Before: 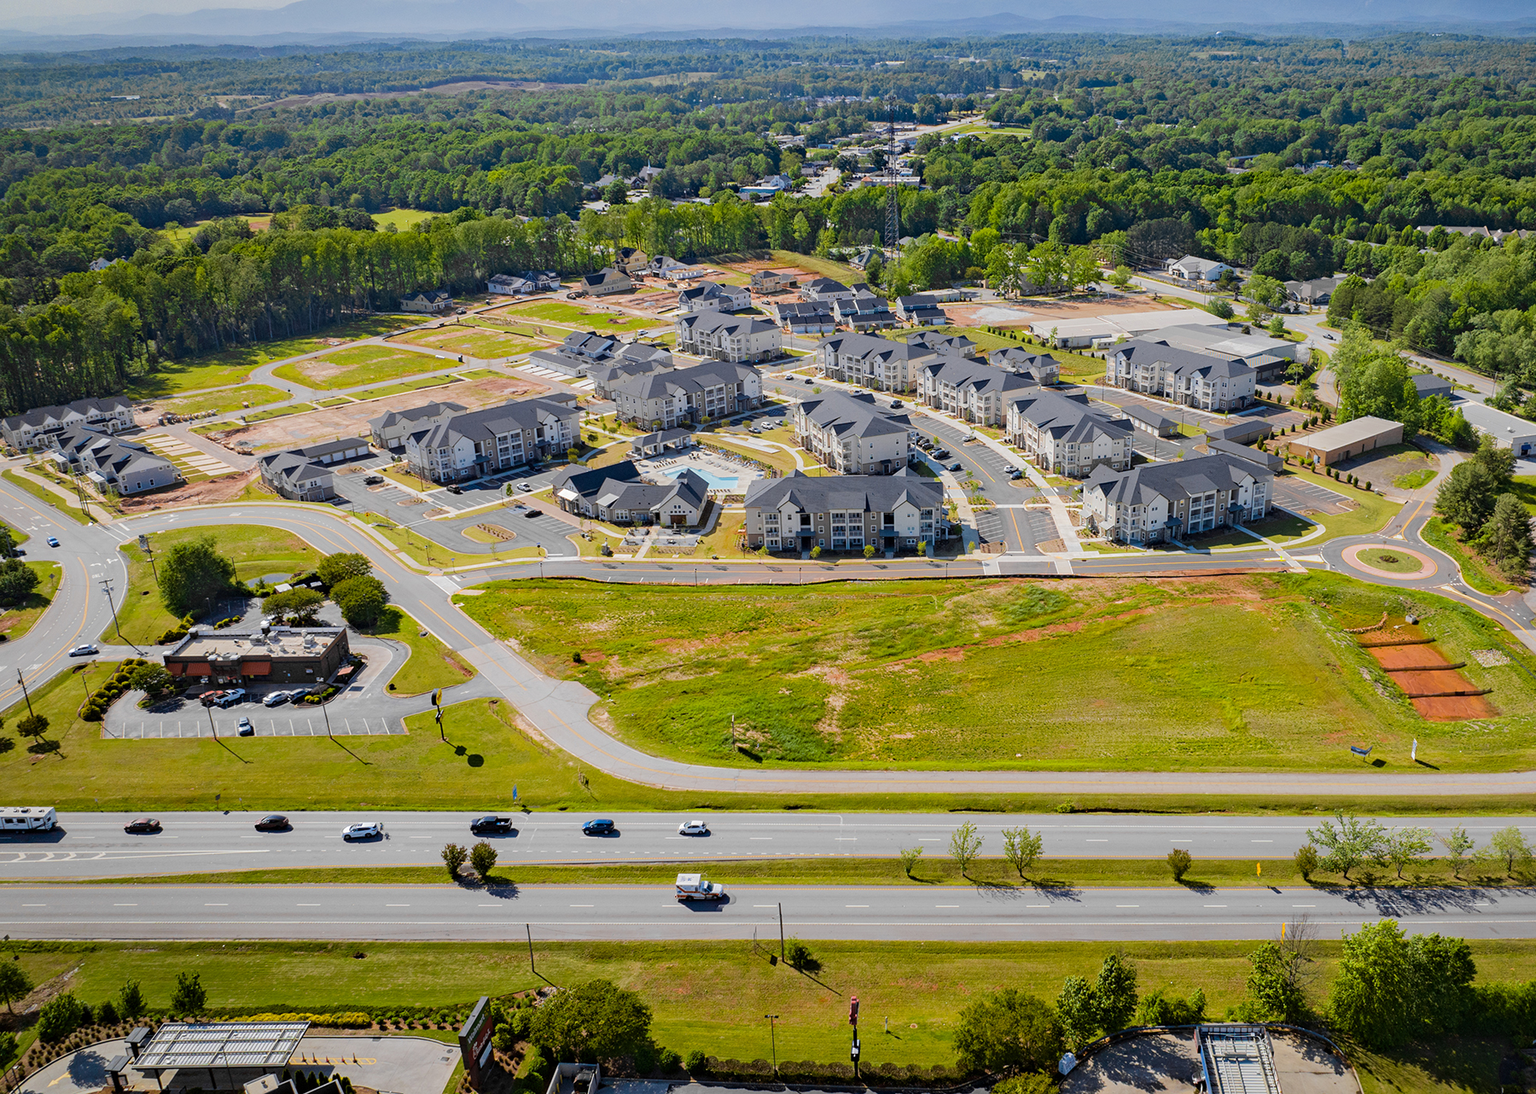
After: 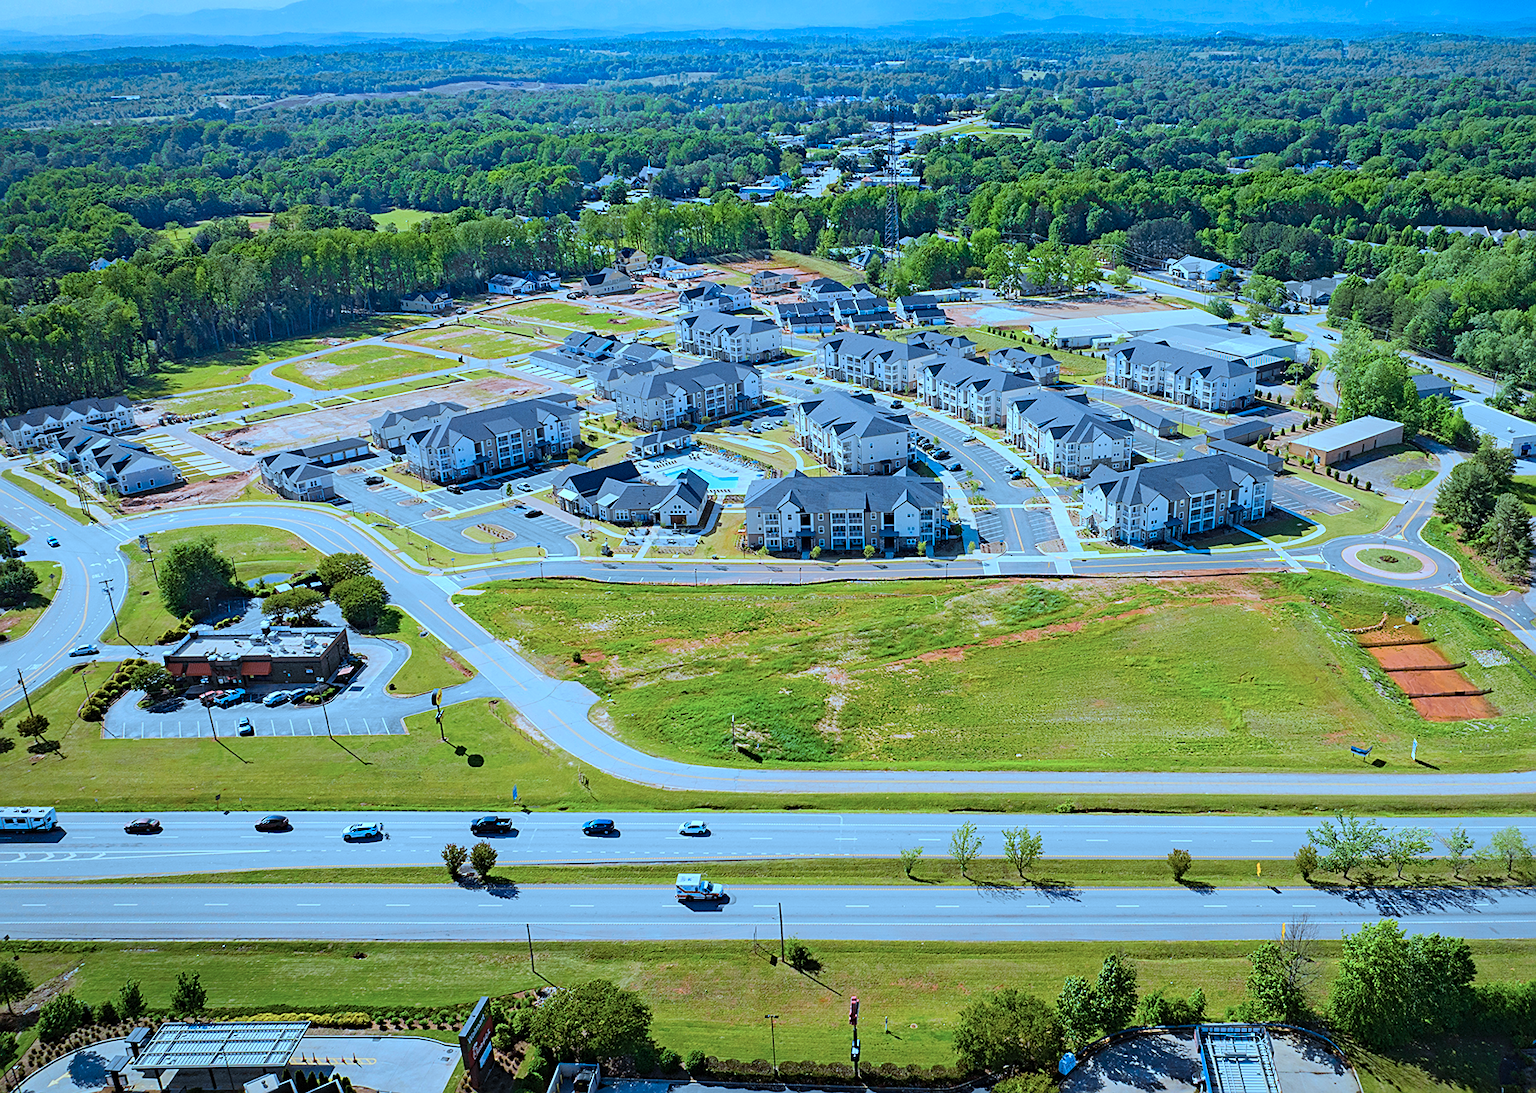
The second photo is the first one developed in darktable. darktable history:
color calibration: illuminant as shot in camera, x 0.378, y 0.381, temperature 4093.13 K, saturation algorithm version 1 (2020)
contrast brightness saturation: contrast 0.07, brightness 0.08, saturation 0.18
sharpen: on, module defaults
color correction: highlights a* -10.69, highlights b* -19.19
